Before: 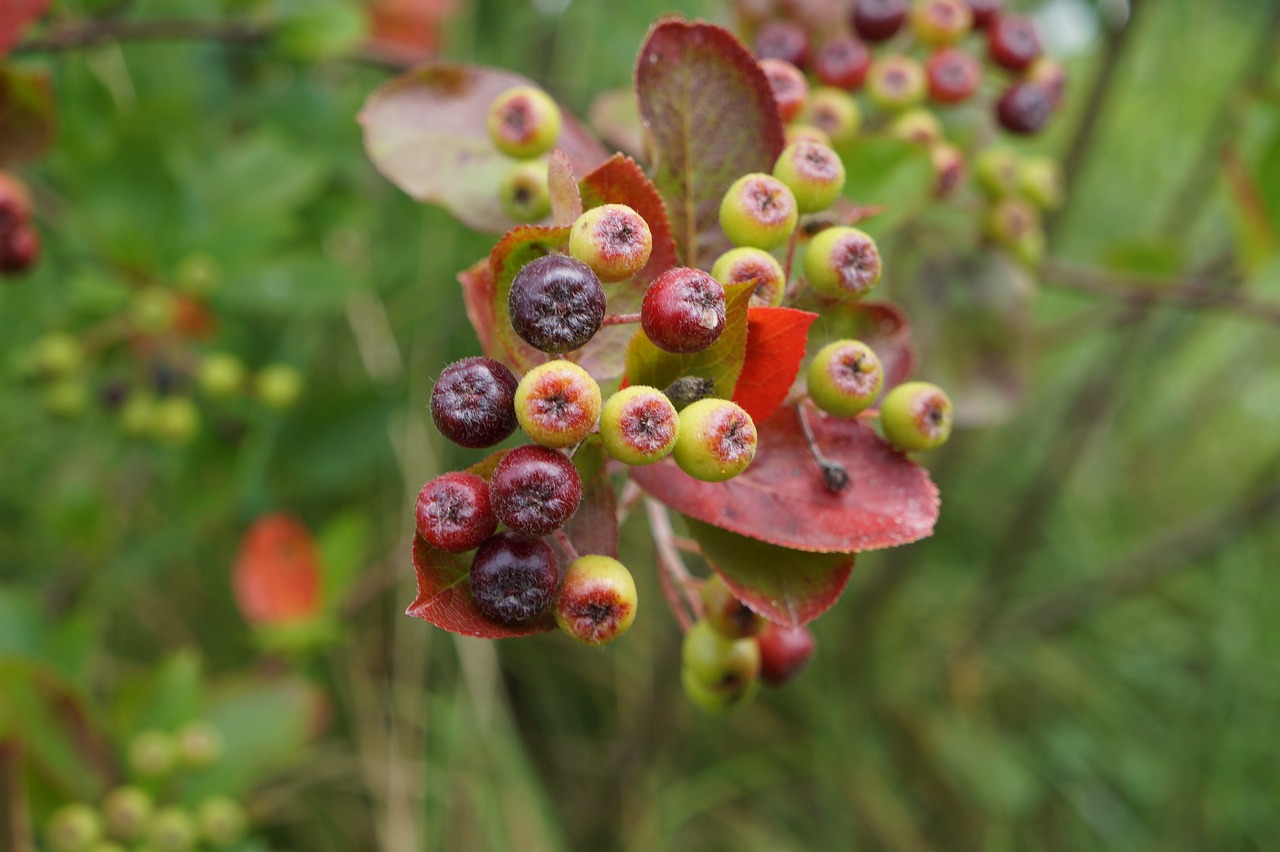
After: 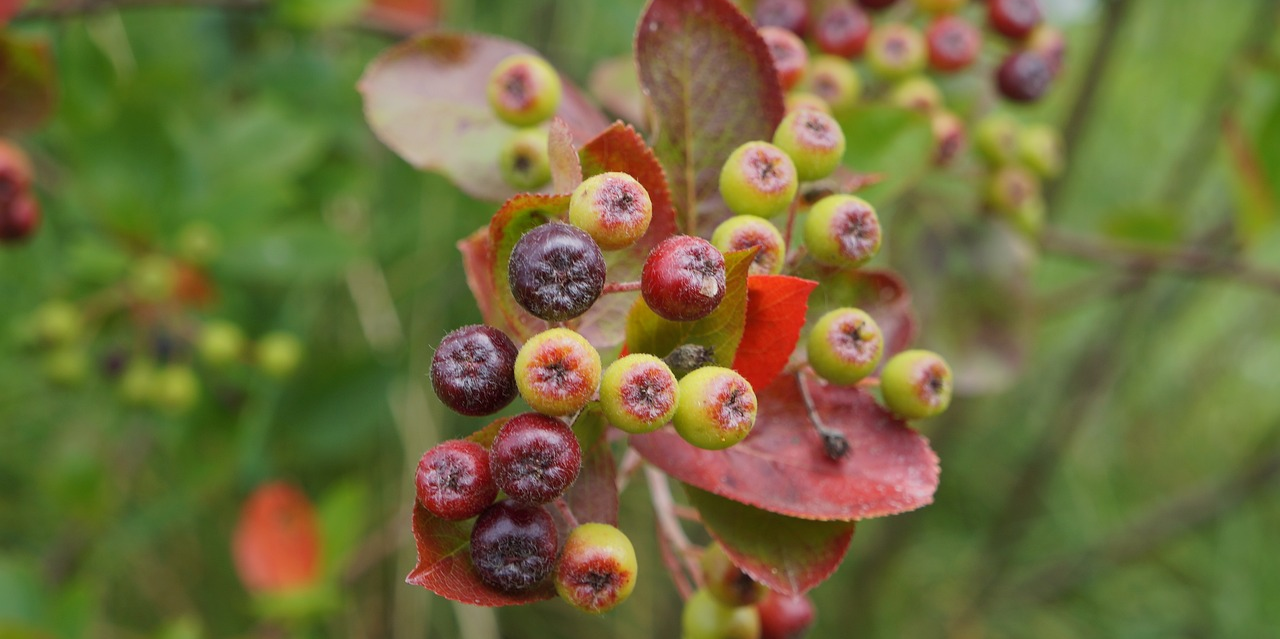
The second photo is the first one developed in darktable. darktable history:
crop: top 3.857%, bottom 21.132%
shadows and highlights: shadows 40, highlights -60
